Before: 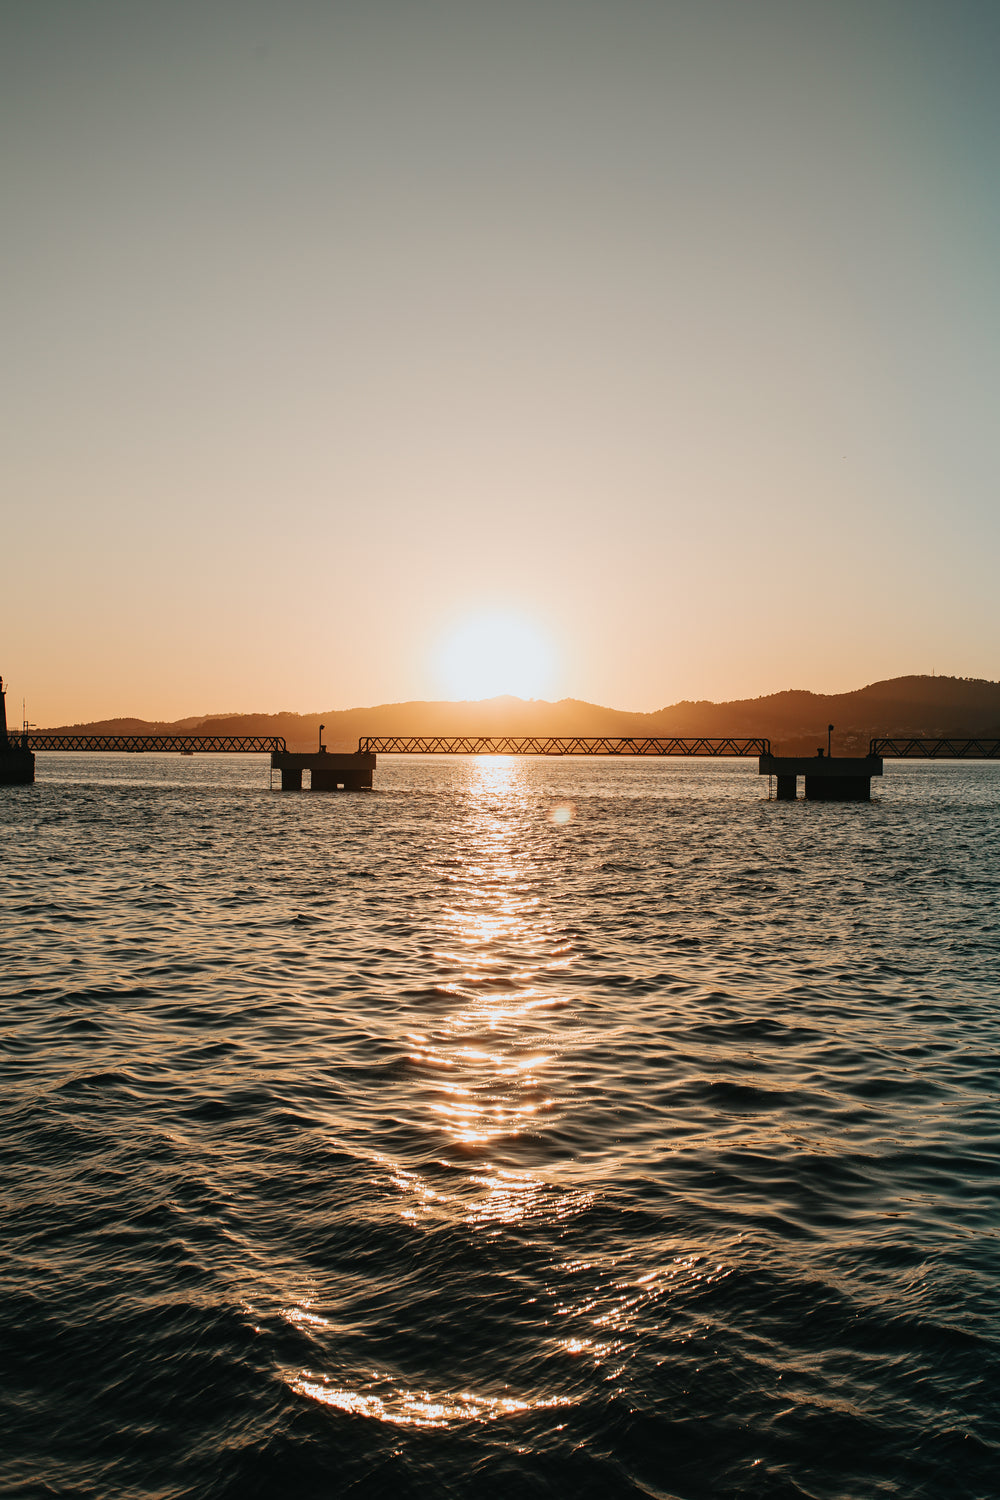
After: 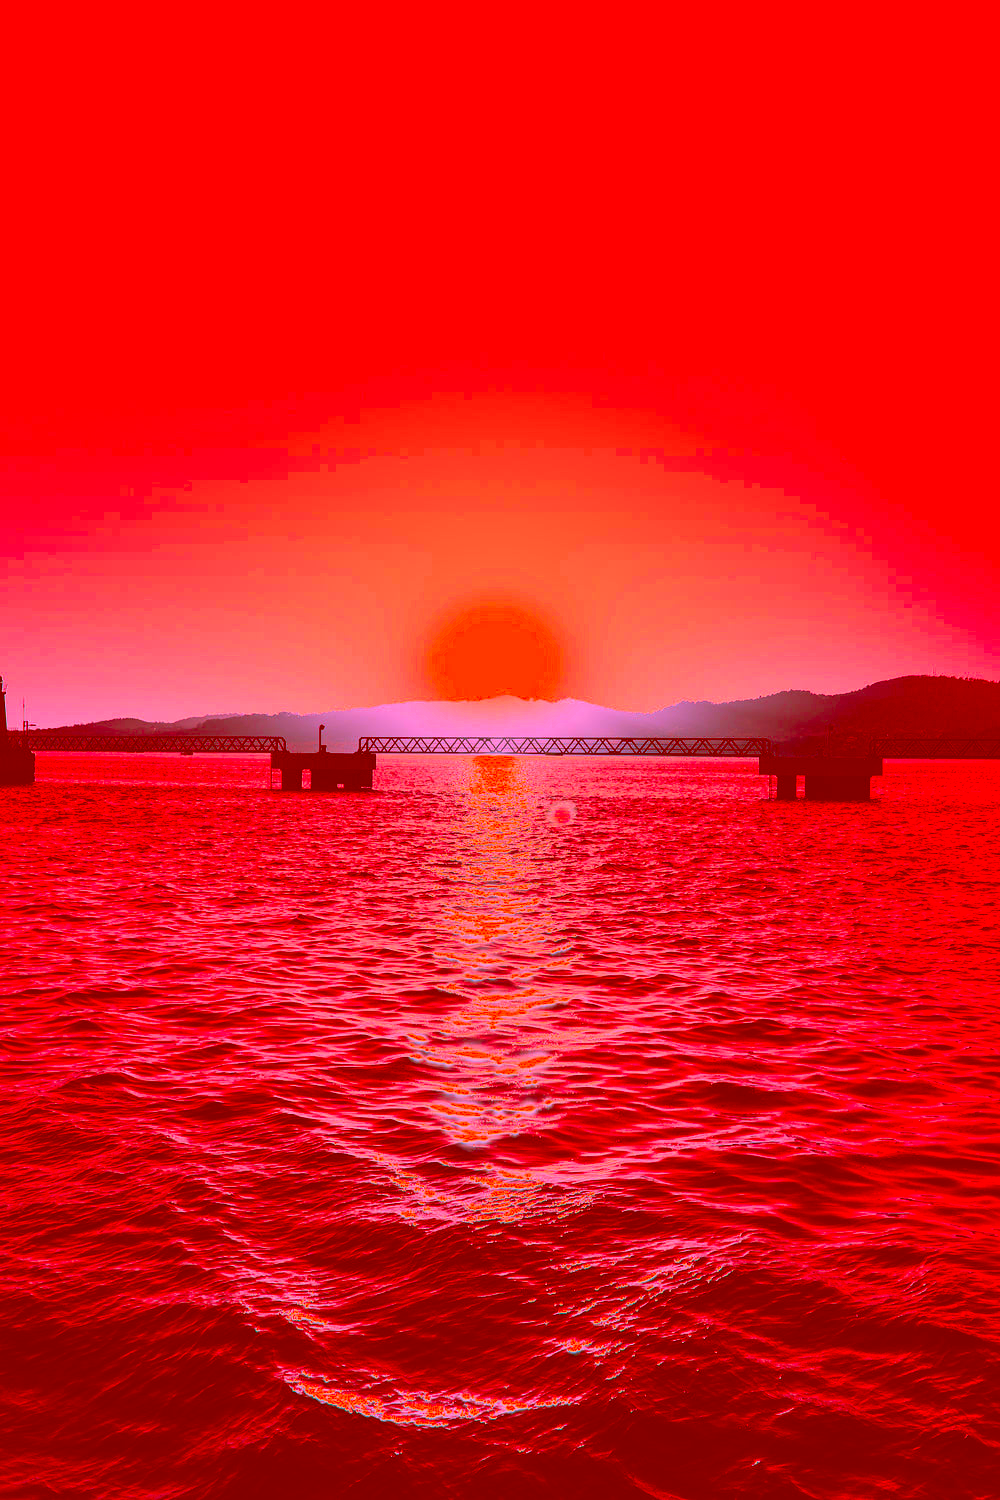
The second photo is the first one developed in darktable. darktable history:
color correction: highlights a* -39.33, highlights b* -39.46, shadows a* -39.95, shadows b* -39.21, saturation -2.98
